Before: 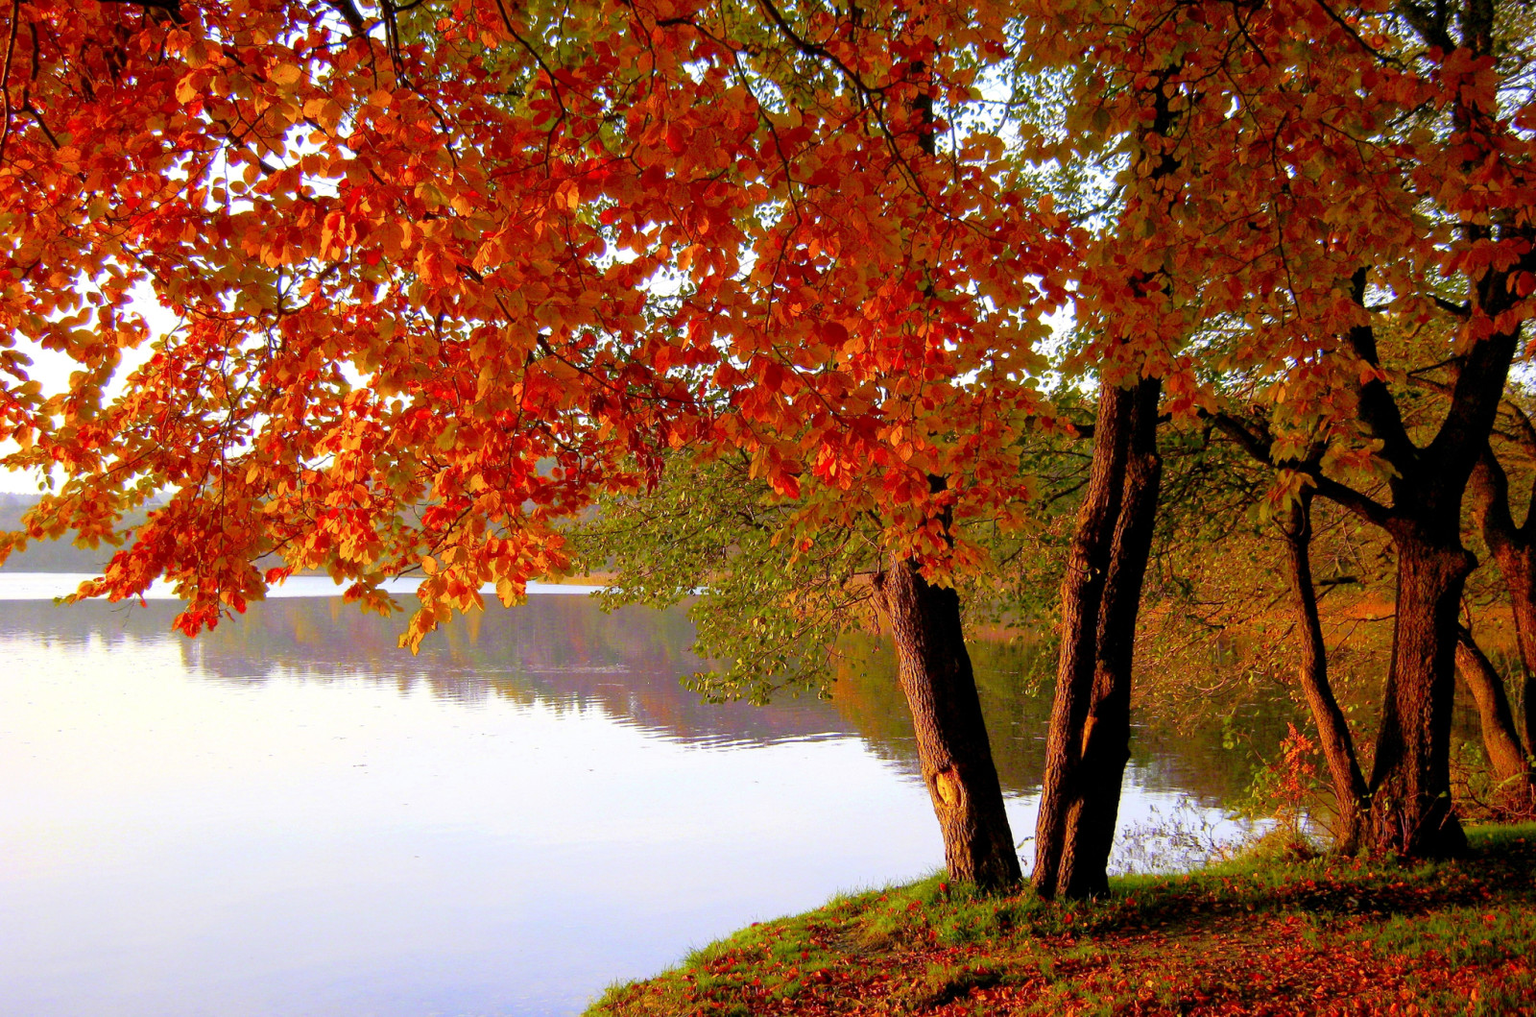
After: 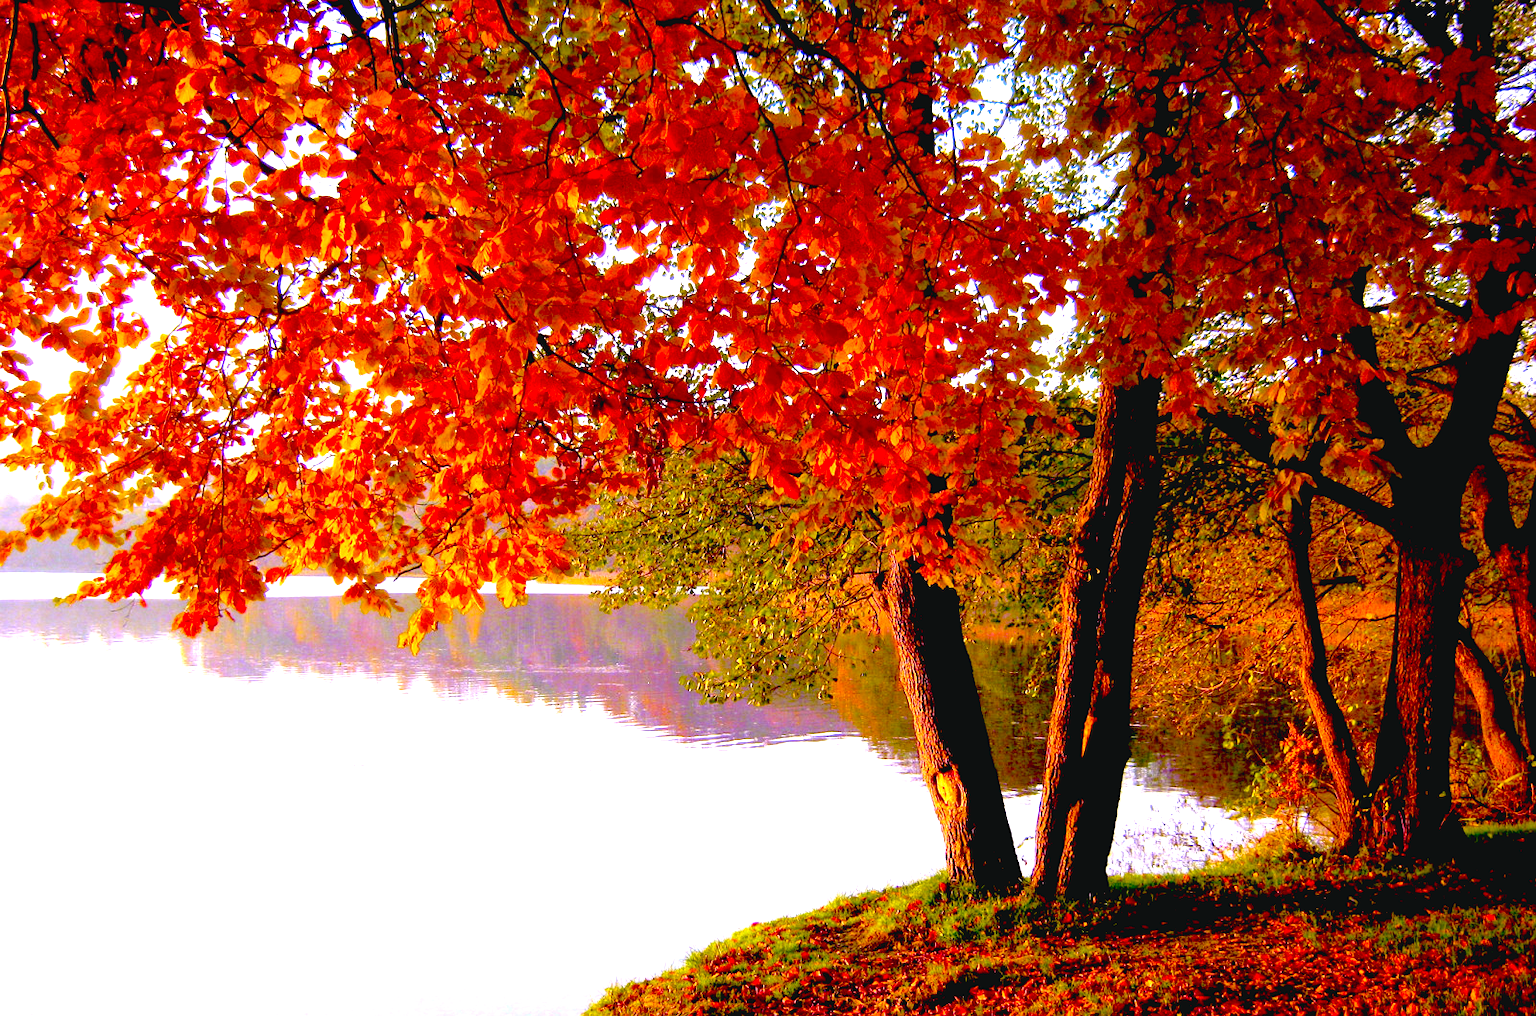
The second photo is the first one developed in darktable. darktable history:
exposure: black level correction 0.035, exposure 0.9 EV, compensate highlight preservation false
white balance: red 1.042, blue 1.17
color balance rgb: shadows lift › chroma 2%, shadows lift › hue 219.6°, power › hue 313.2°, highlights gain › chroma 3%, highlights gain › hue 75.6°, global offset › luminance 0.5%, perceptual saturation grading › global saturation 15.33%, perceptual saturation grading › highlights -19.33%, perceptual saturation grading › shadows 20%, global vibrance 20%
